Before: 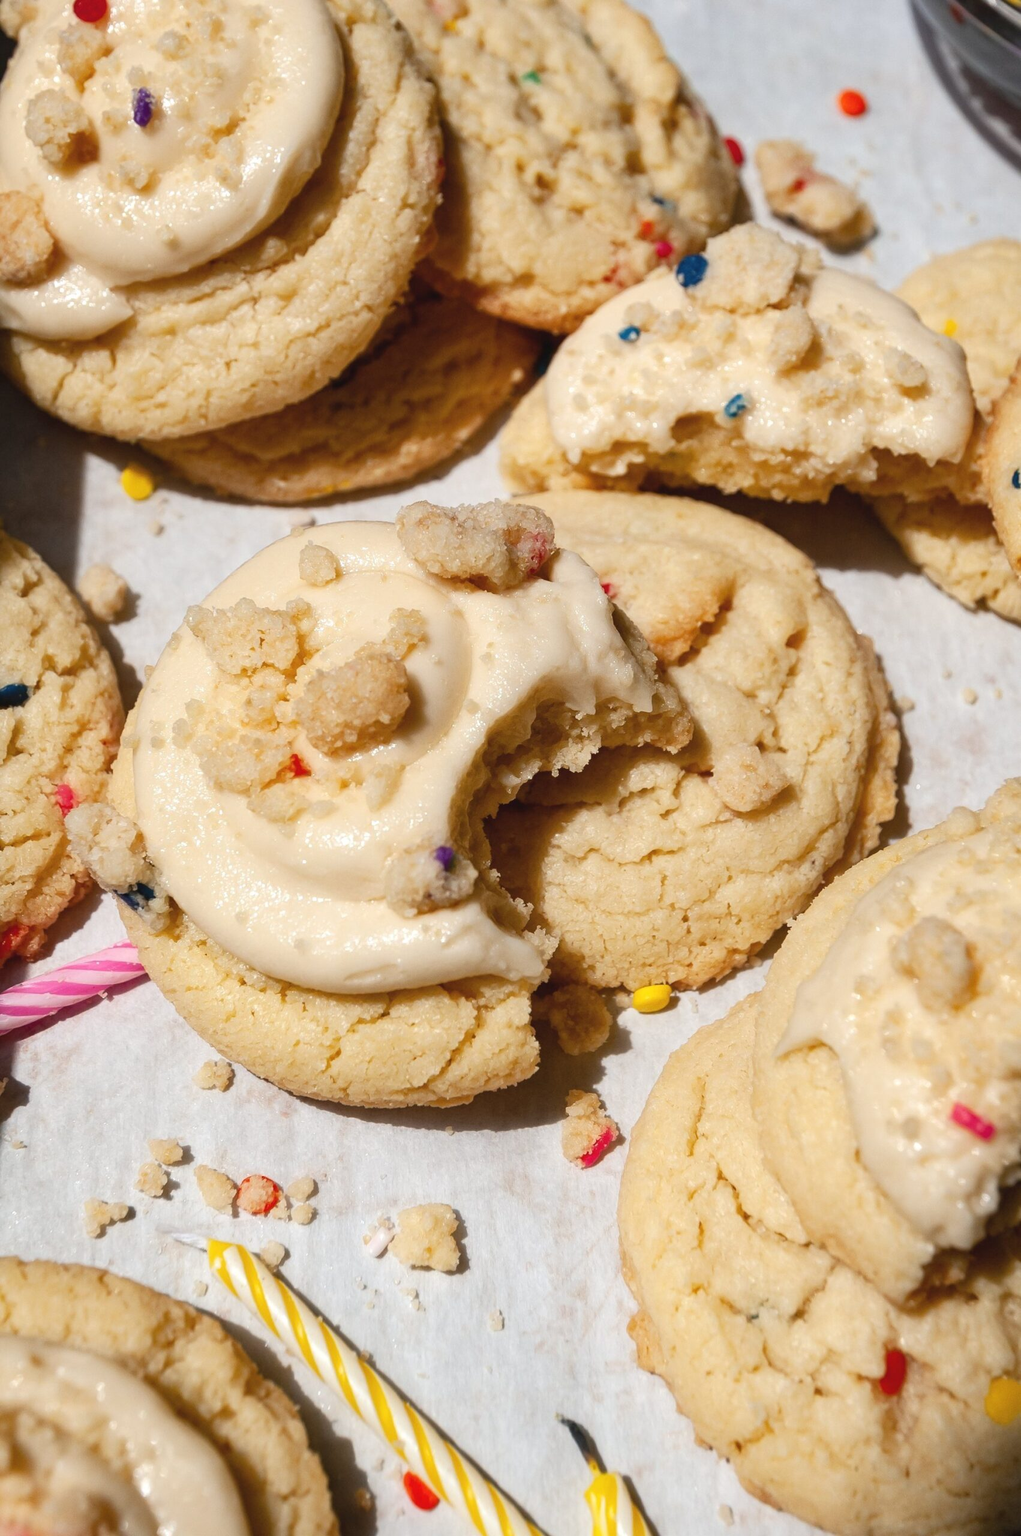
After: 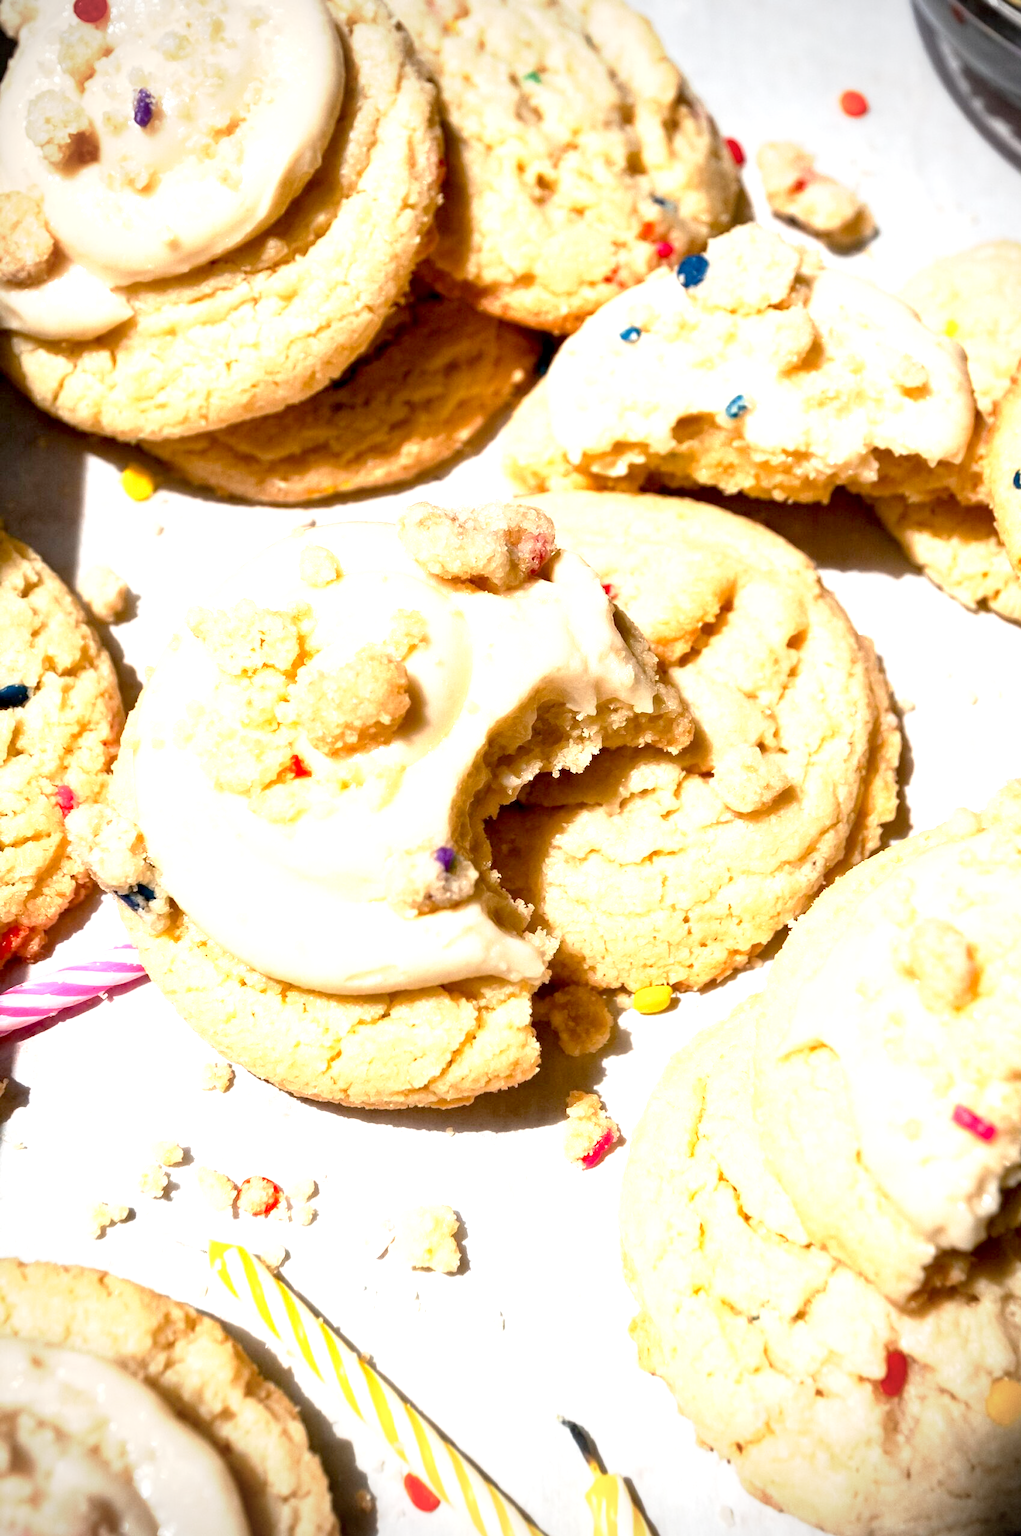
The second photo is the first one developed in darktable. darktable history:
crop: bottom 0.078%
base curve: curves: ch0 [(0.017, 0) (0.425, 0.441) (0.844, 0.933) (1, 1)], preserve colors none
exposure: black level correction 0.001, exposure 1.042 EV, compensate exposure bias true, compensate highlight preservation false
vignetting: on, module defaults
color calibration: illuminant same as pipeline (D50), adaptation none (bypass), x 0.332, y 0.333, temperature 5003.27 K, saturation algorithm version 1 (2020)
